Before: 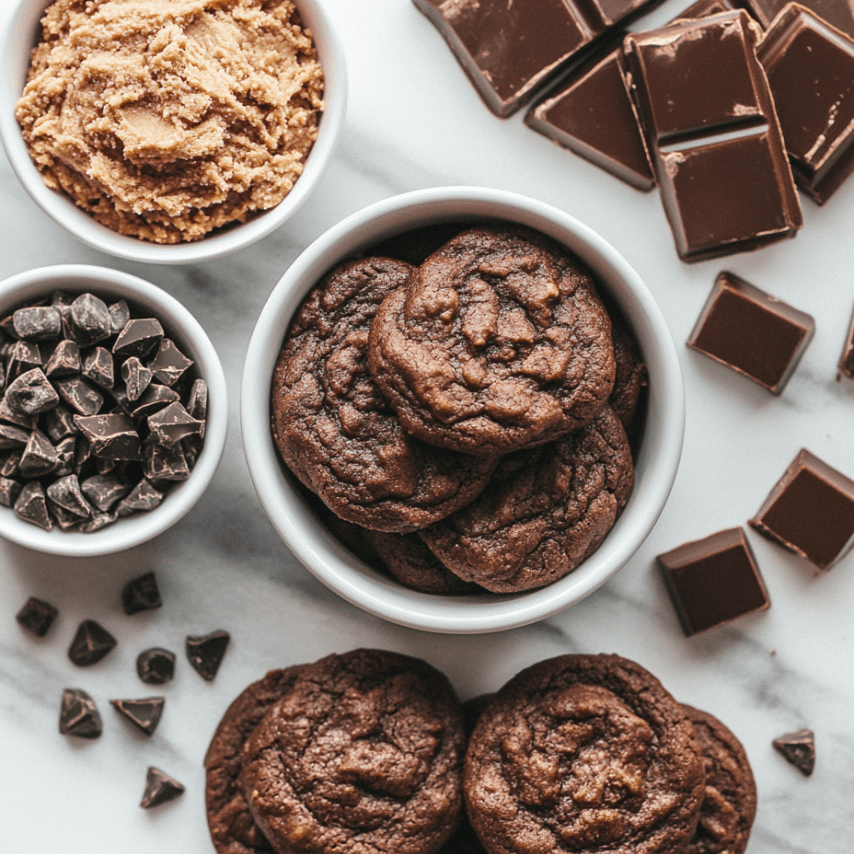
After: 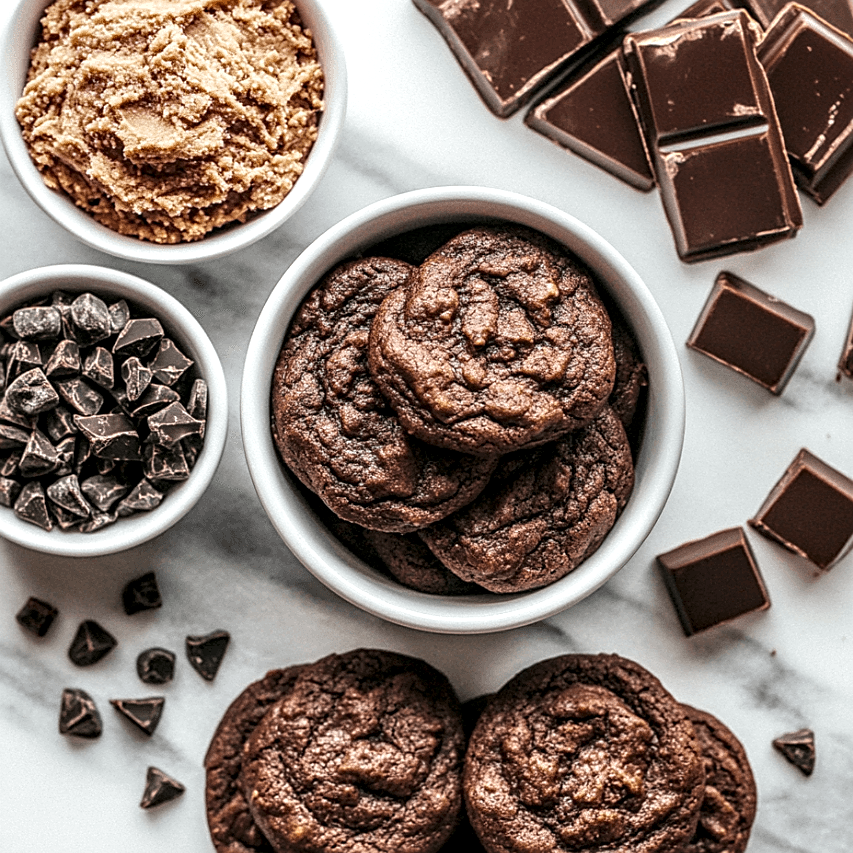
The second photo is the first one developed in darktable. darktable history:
sharpen: on, module defaults
local contrast: detail 160%
